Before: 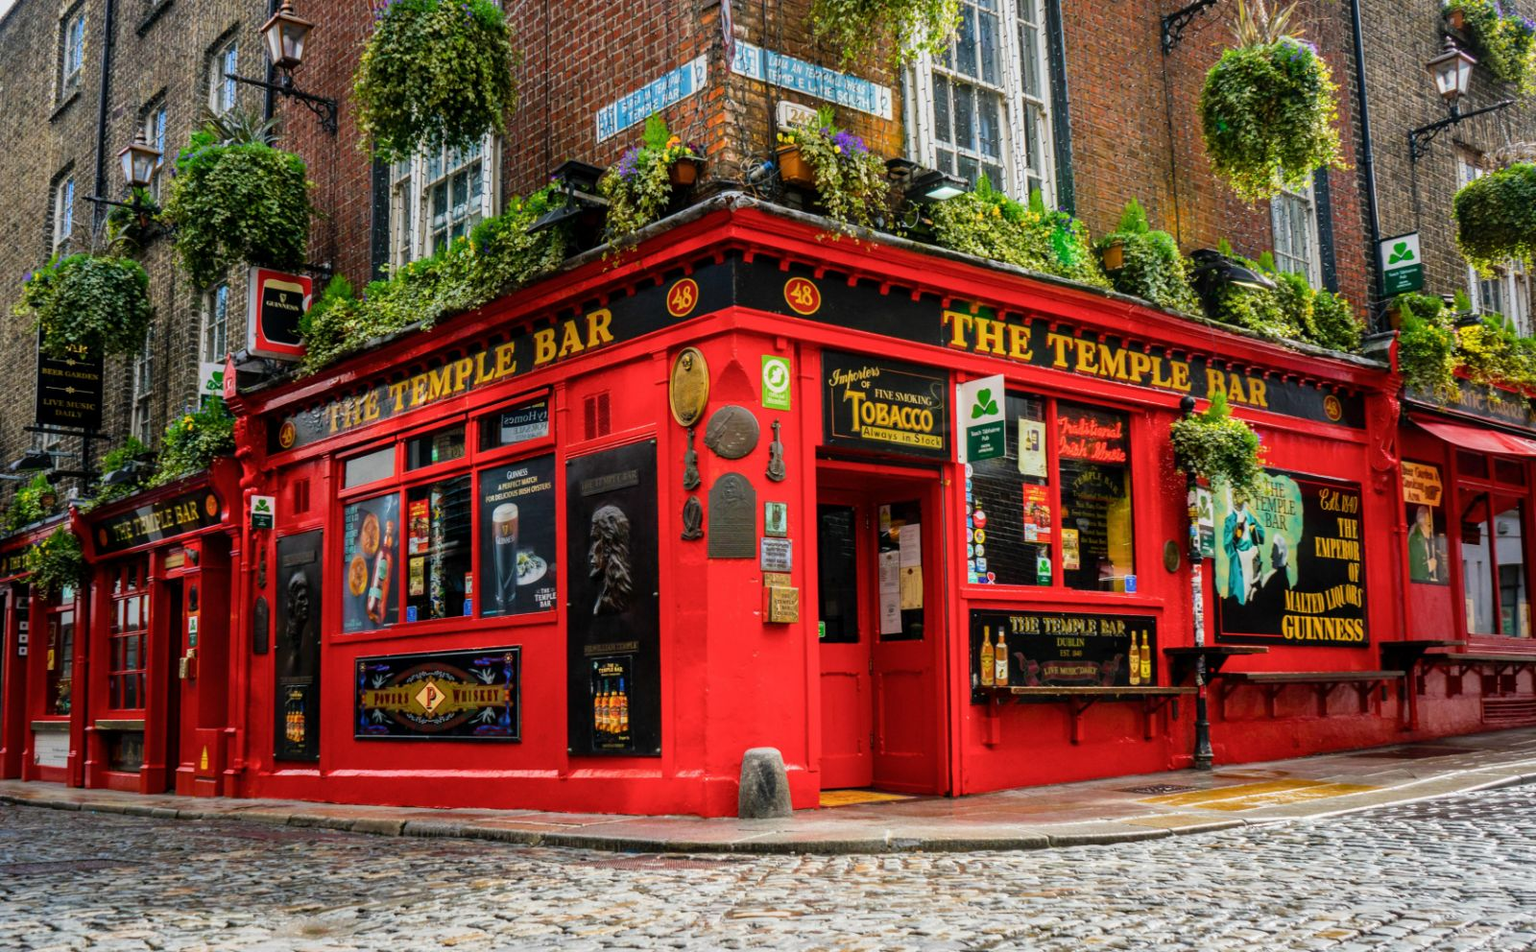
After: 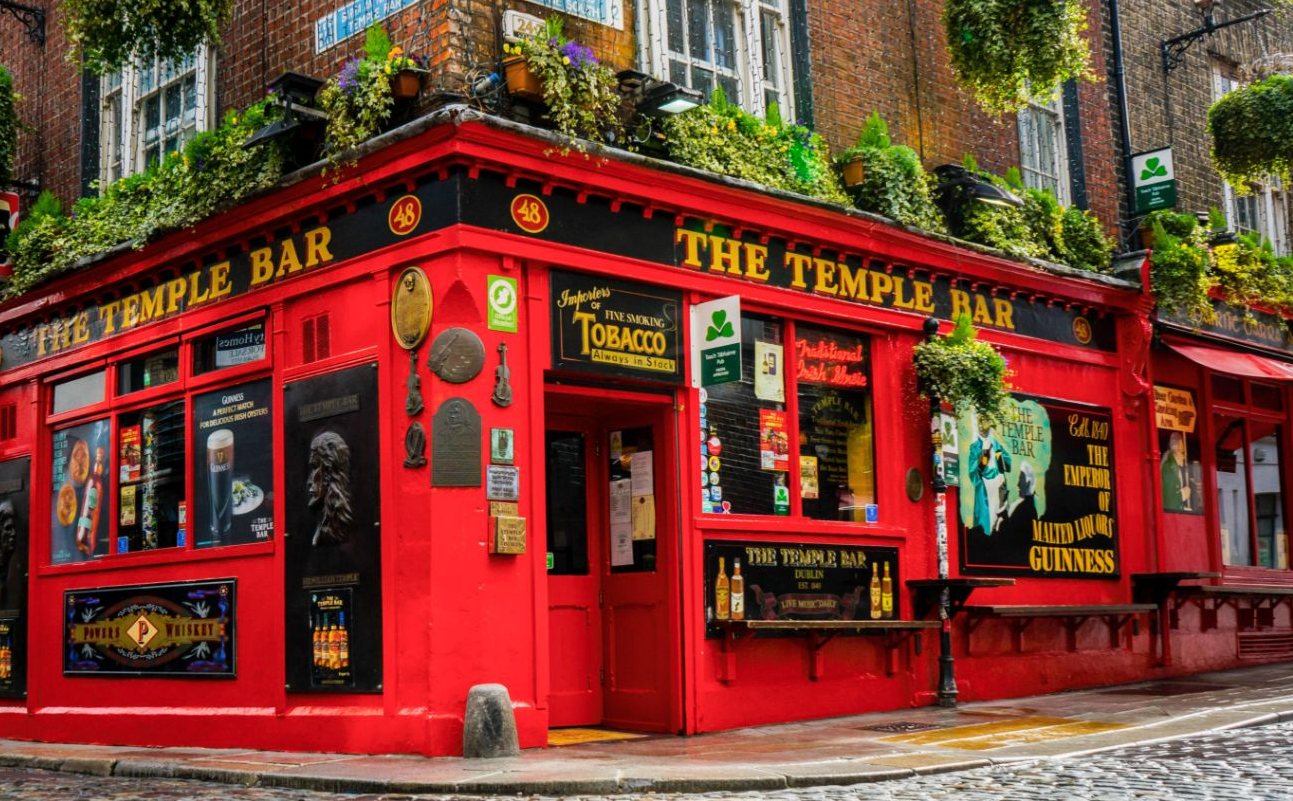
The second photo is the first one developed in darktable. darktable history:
crop: left 19.159%, top 9.58%, bottom 9.58%
tone curve: curves: ch0 [(0, 0) (0.003, 0.003) (0.011, 0.011) (0.025, 0.024) (0.044, 0.043) (0.069, 0.068) (0.1, 0.097) (0.136, 0.132) (0.177, 0.173) (0.224, 0.219) (0.277, 0.27) (0.335, 0.327) (0.399, 0.389) (0.468, 0.457) (0.543, 0.549) (0.623, 0.628) (0.709, 0.713) (0.801, 0.803) (0.898, 0.899) (1, 1)], preserve colors none
